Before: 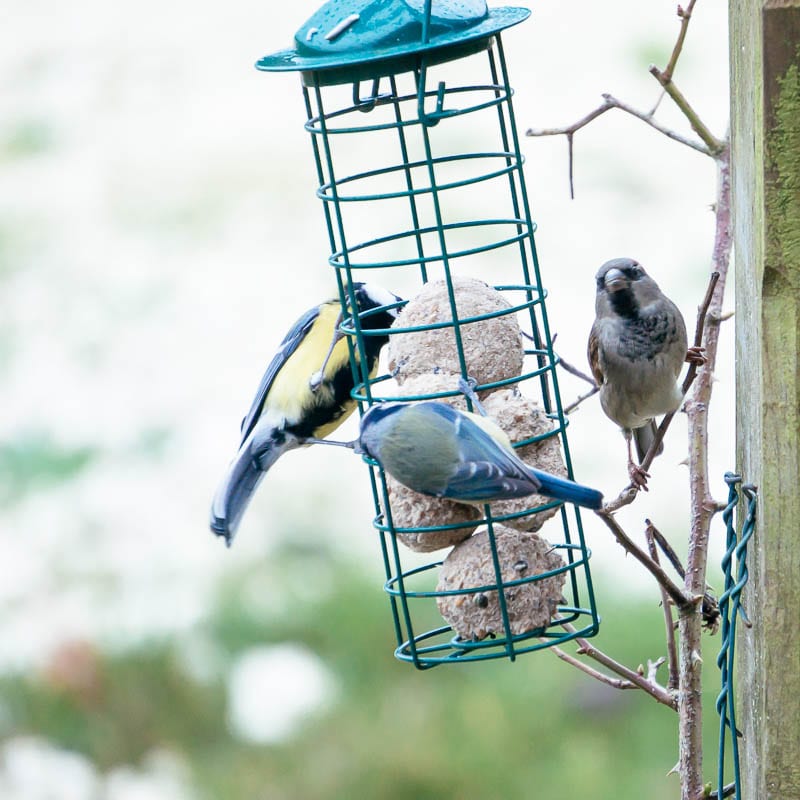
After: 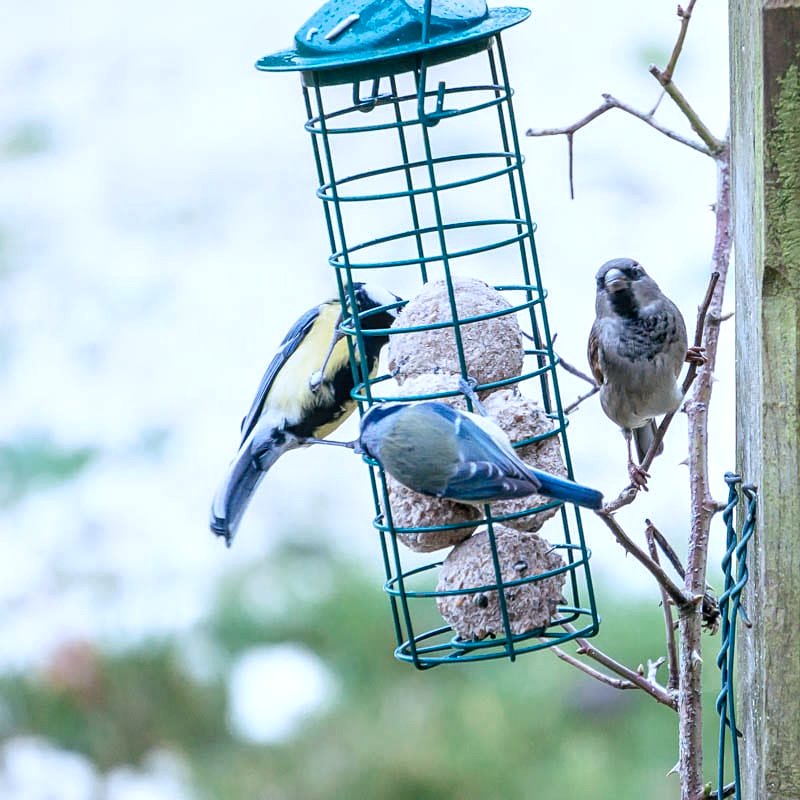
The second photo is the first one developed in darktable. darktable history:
color calibration: illuminant as shot in camera, x 0.37, y 0.382, temperature 4313.32 K
local contrast: detail 130%
sharpen: amount 0.2
